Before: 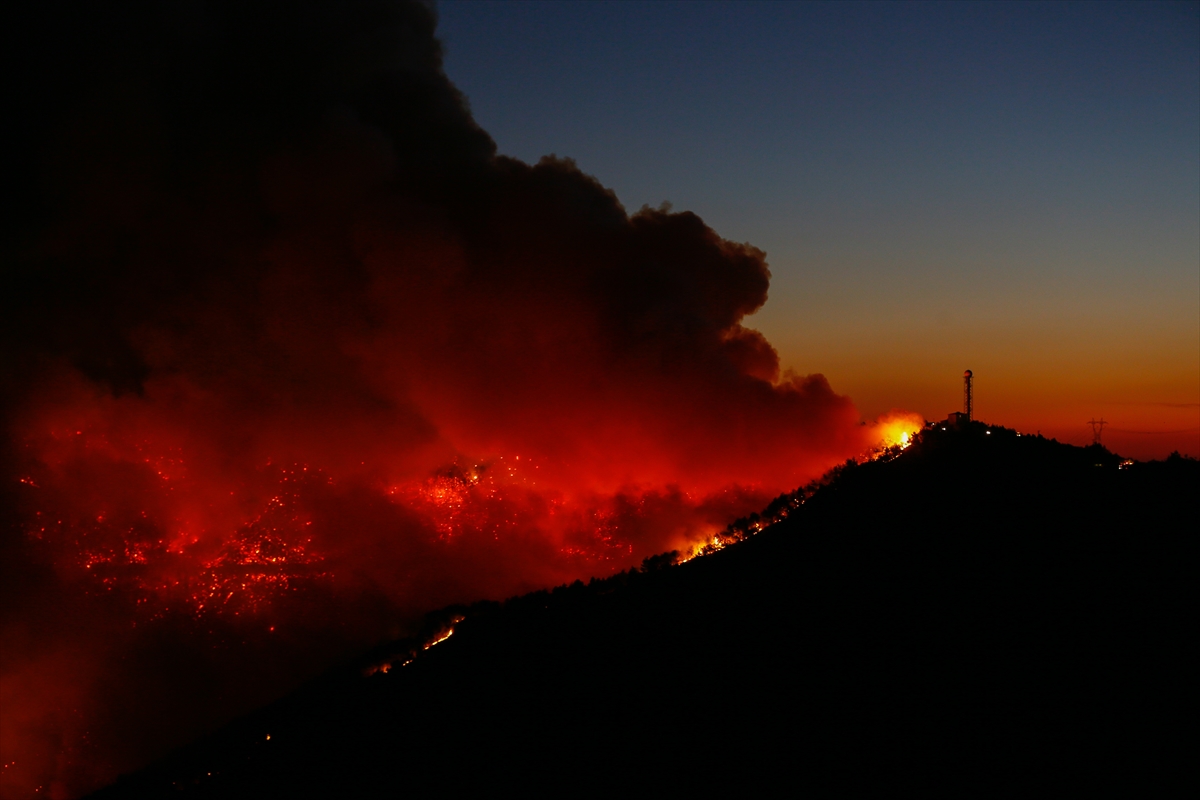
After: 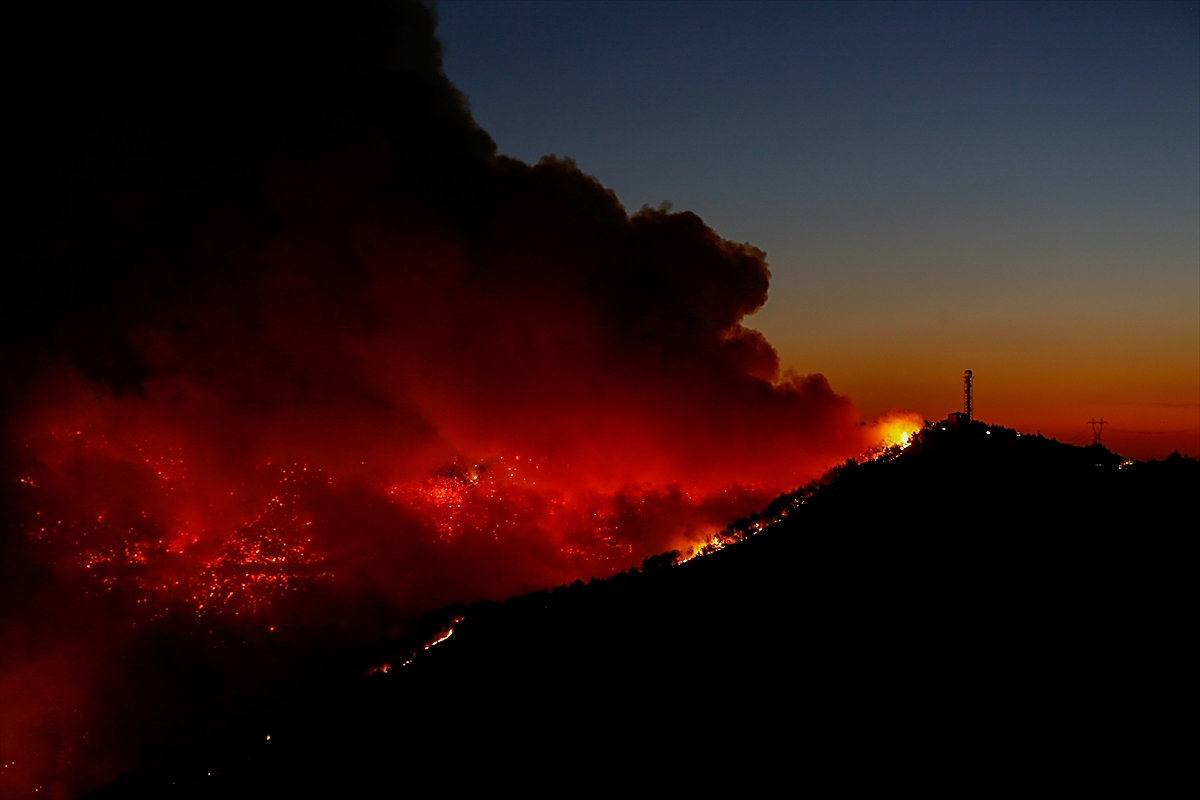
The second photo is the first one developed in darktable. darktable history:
sharpen: on, module defaults
exposure: black level correction 0.002, exposure -0.105 EV, compensate highlight preservation false
